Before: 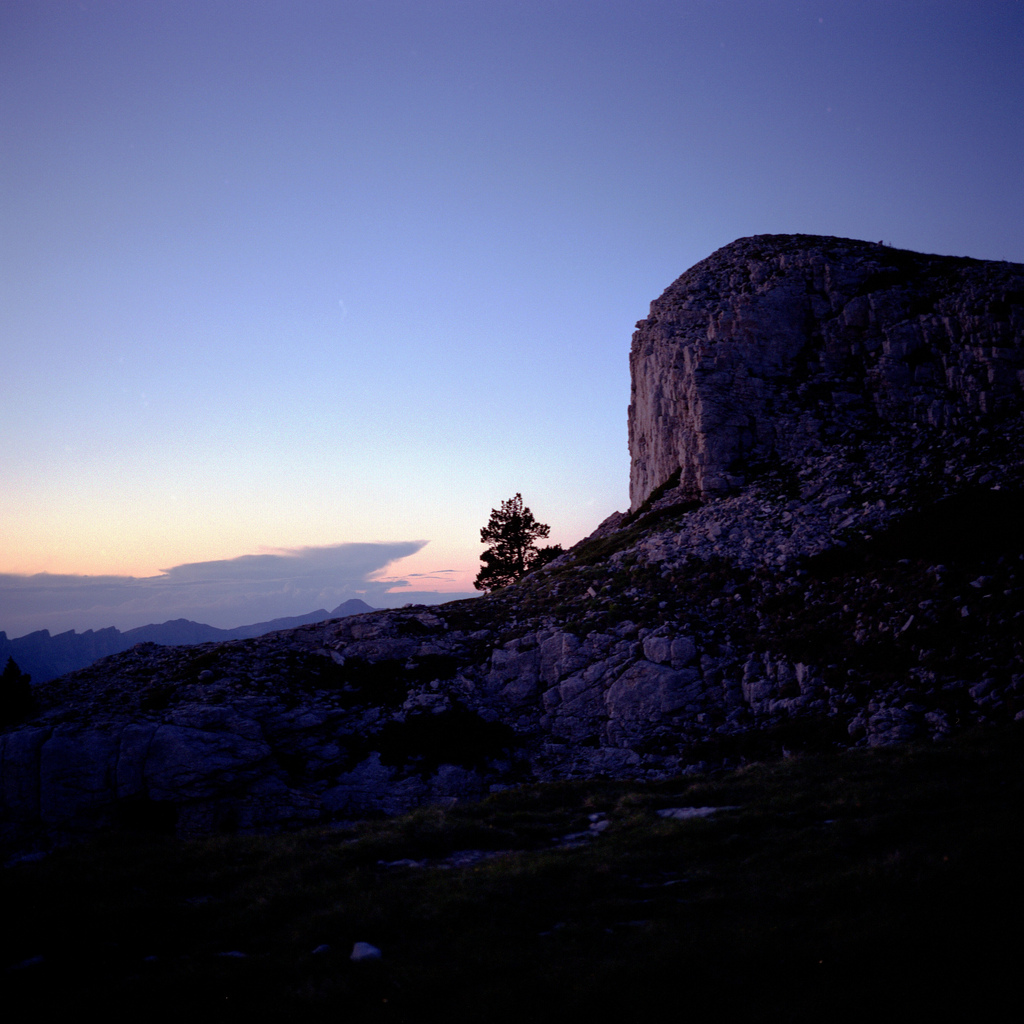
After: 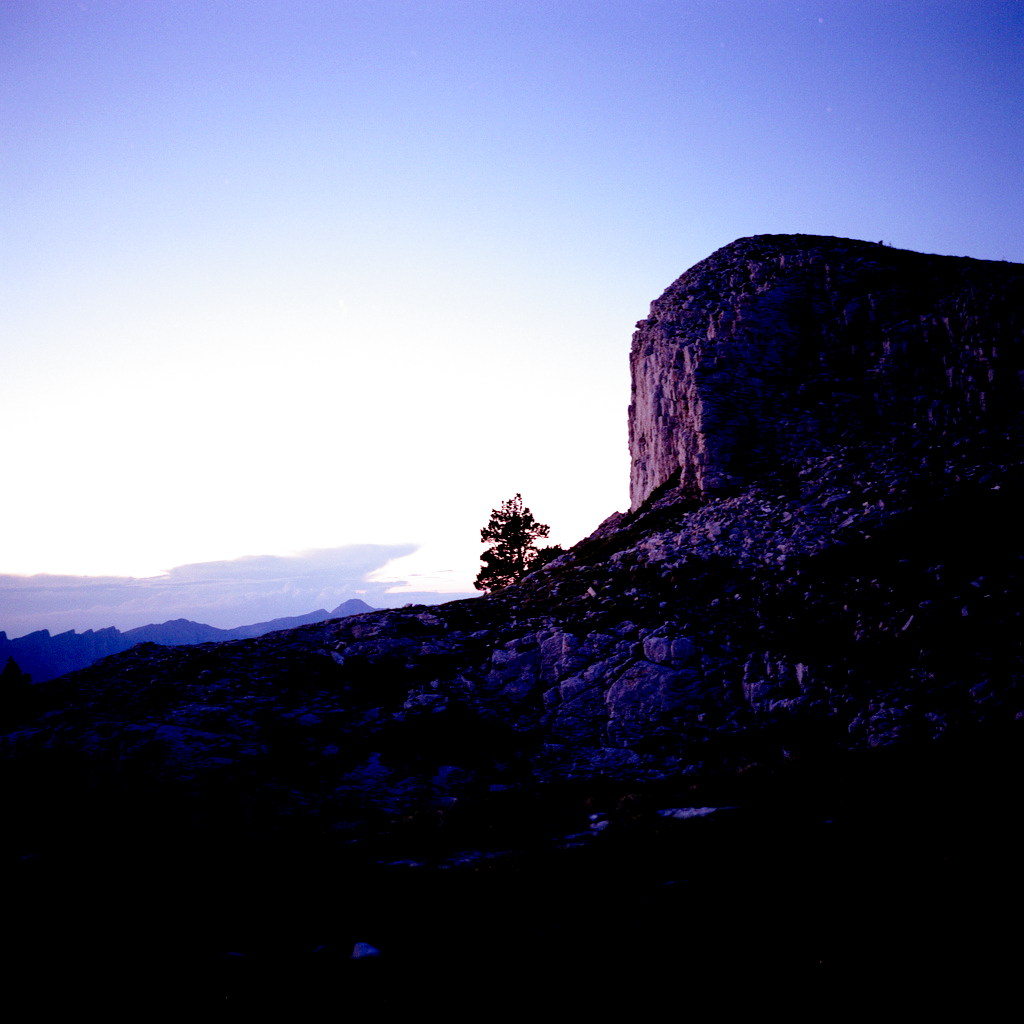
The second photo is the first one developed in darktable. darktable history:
filmic rgb "[Sony A7 II - natural]": middle gray luminance 8.8%, black relative exposure -6.3 EV, white relative exposure 2.7 EV, threshold 6 EV, target black luminance 0%, hardness 4.74, latitude 73.47%, contrast 1.332, shadows ↔ highlights balance 10.13%, add noise in highlights 0, preserve chrominance no, color science v3 (2019), use custom middle-gray values true, iterations of high-quality reconstruction 0, contrast in highlights soft, enable highlight reconstruction true
